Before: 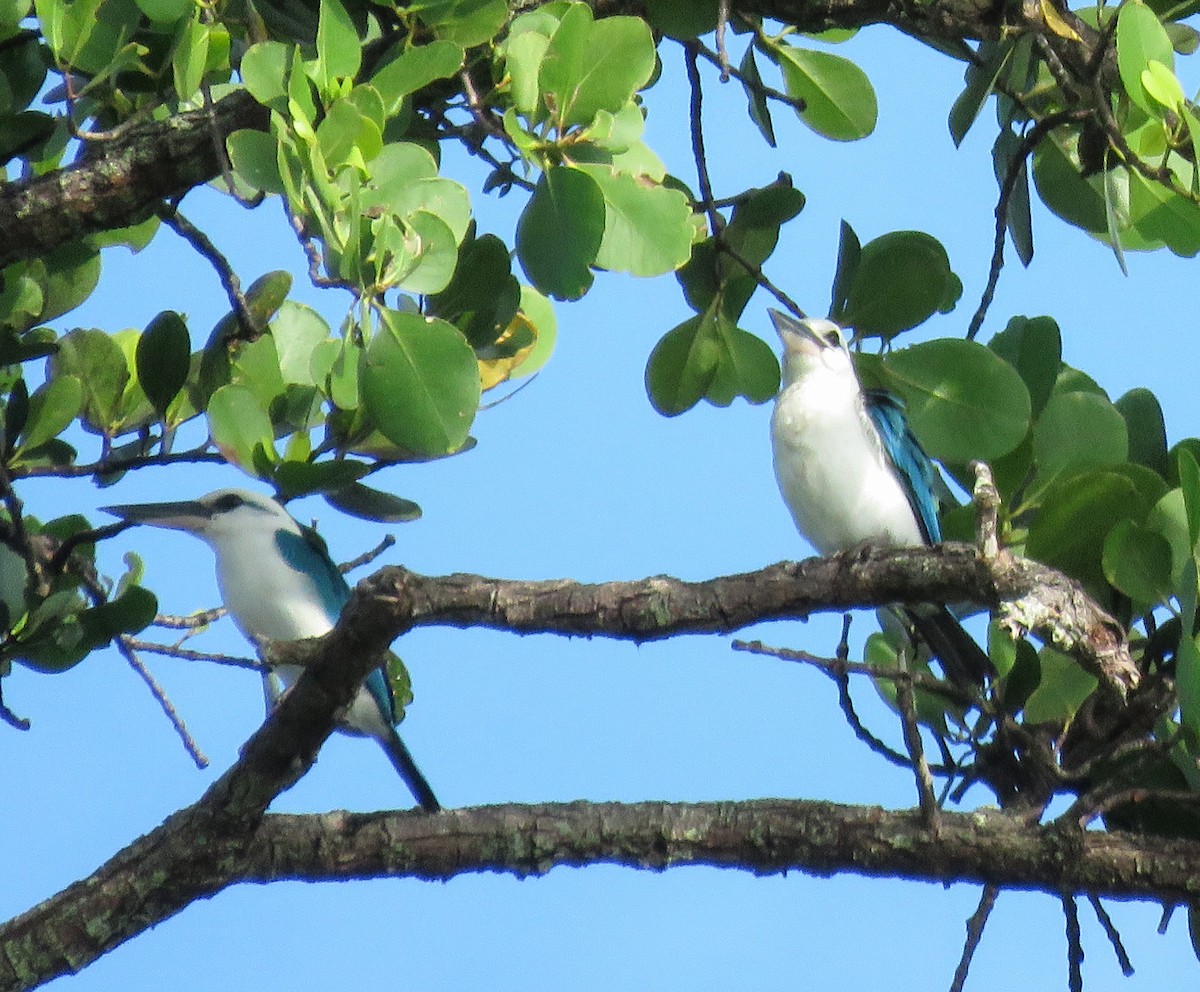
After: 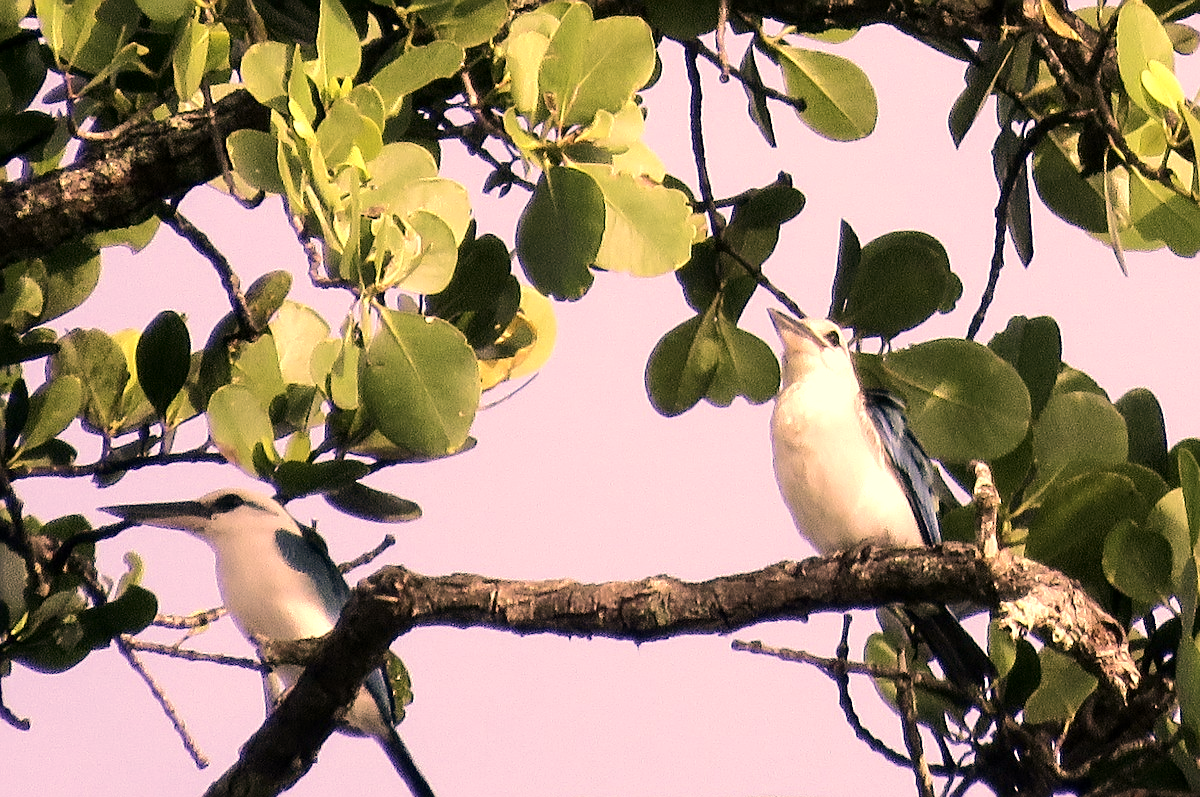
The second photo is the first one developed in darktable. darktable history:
crop: bottom 19.565%
tone equalizer: -8 EV -0.424 EV, -7 EV -0.368 EV, -6 EV -0.301 EV, -5 EV -0.206 EV, -3 EV 0.206 EV, -2 EV 0.321 EV, -1 EV 0.38 EV, +0 EV 0.438 EV, edges refinement/feathering 500, mask exposure compensation -1.57 EV, preserve details no
velvia: strength 15.09%
sharpen: amount 0.495
tone curve: curves: ch0 [(0.029, 0) (0.134, 0.063) (0.249, 0.198) (0.378, 0.365) (0.499, 0.529) (1, 1)], color space Lab, independent channels, preserve colors none
color correction: highlights a* 39.2, highlights b* 39.89, saturation 0.687
